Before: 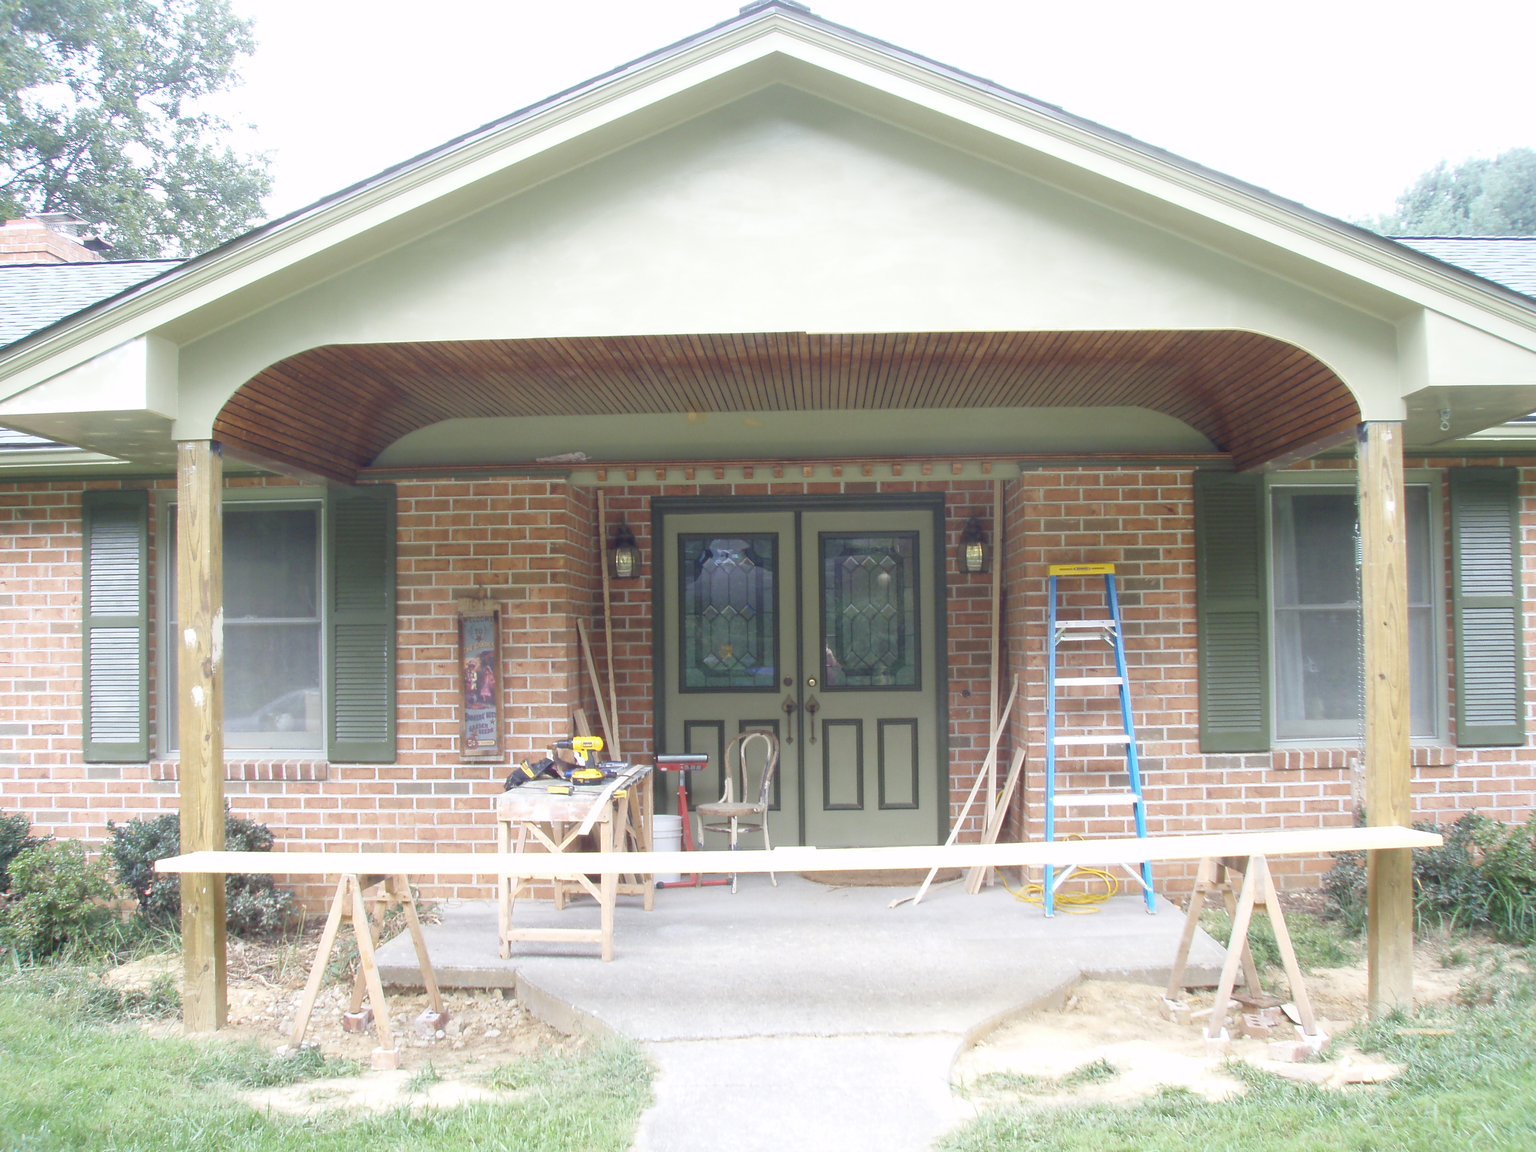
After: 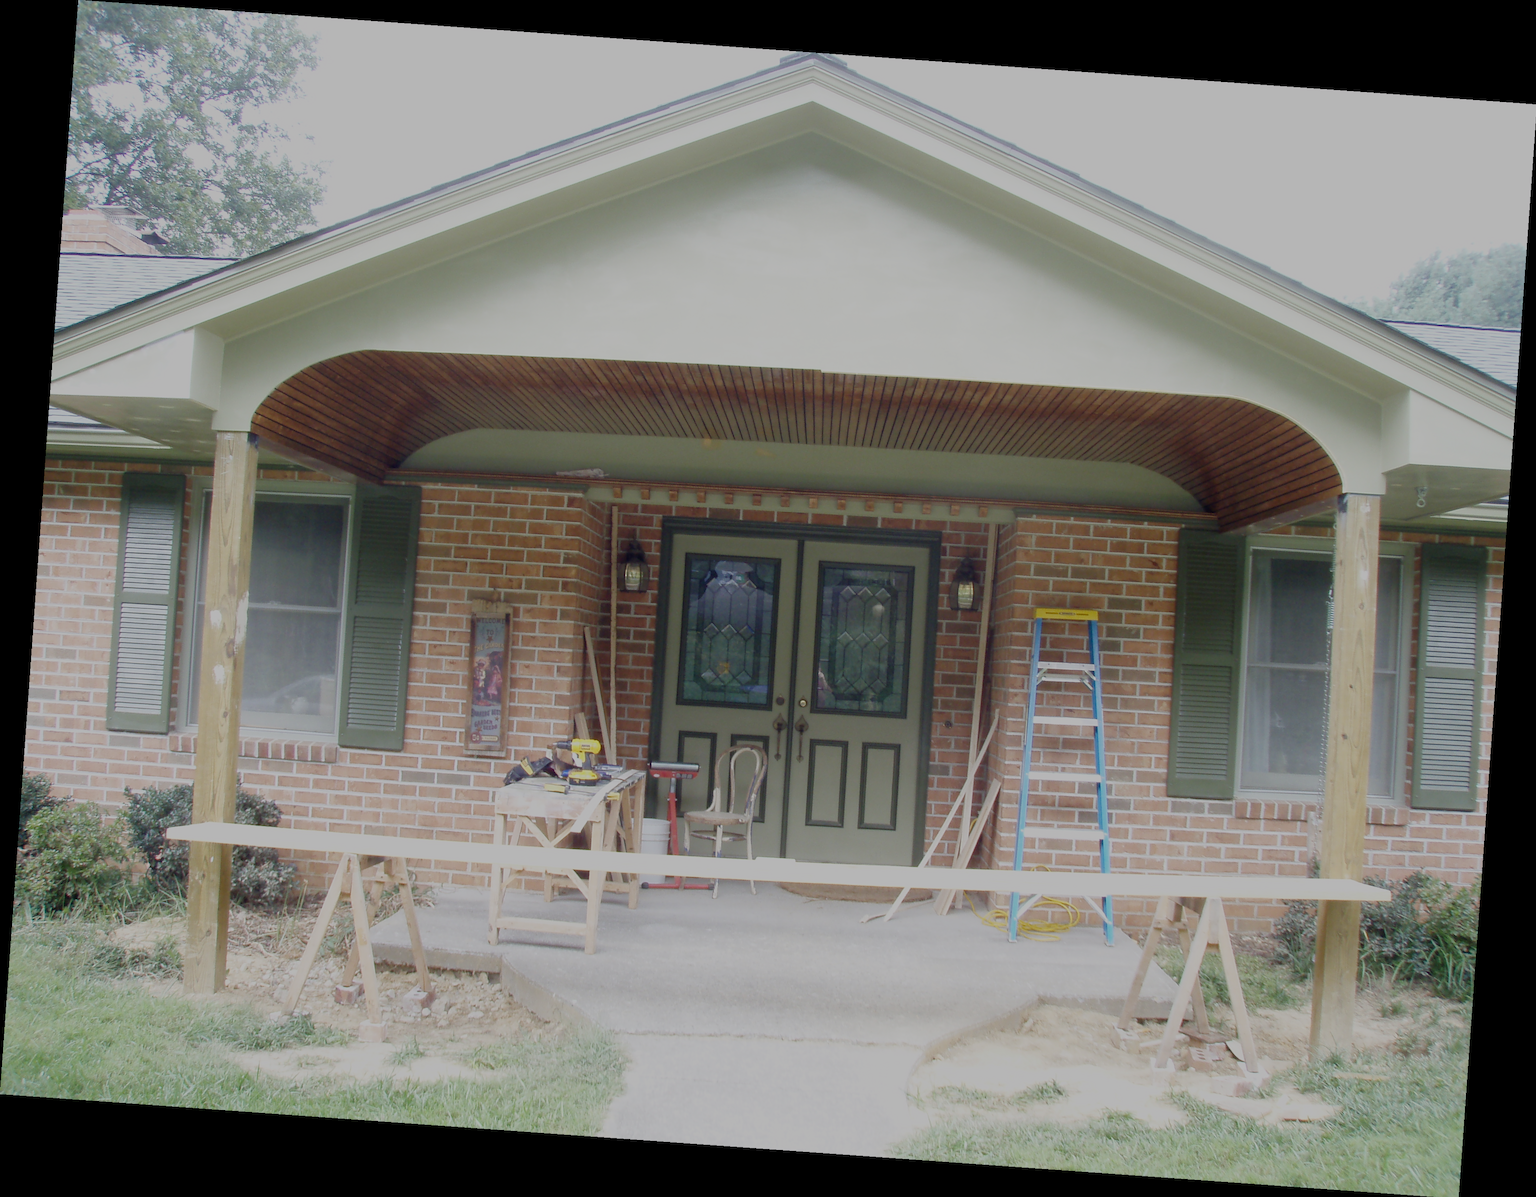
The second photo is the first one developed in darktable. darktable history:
rotate and perspective: rotation 4.1°, automatic cropping off
filmic rgb: middle gray luminance 30%, black relative exposure -9 EV, white relative exposure 7 EV, threshold 6 EV, target black luminance 0%, hardness 2.94, latitude 2.04%, contrast 0.963, highlights saturation mix 5%, shadows ↔ highlights balance 12.16%, add noise in highlights 0, preserve chrominance no, color science v3 (2019), use custom middle-gray values true, iterations of high-quality reconstruction 0, contrast in highlights soft, enable highlight reconstruction true
